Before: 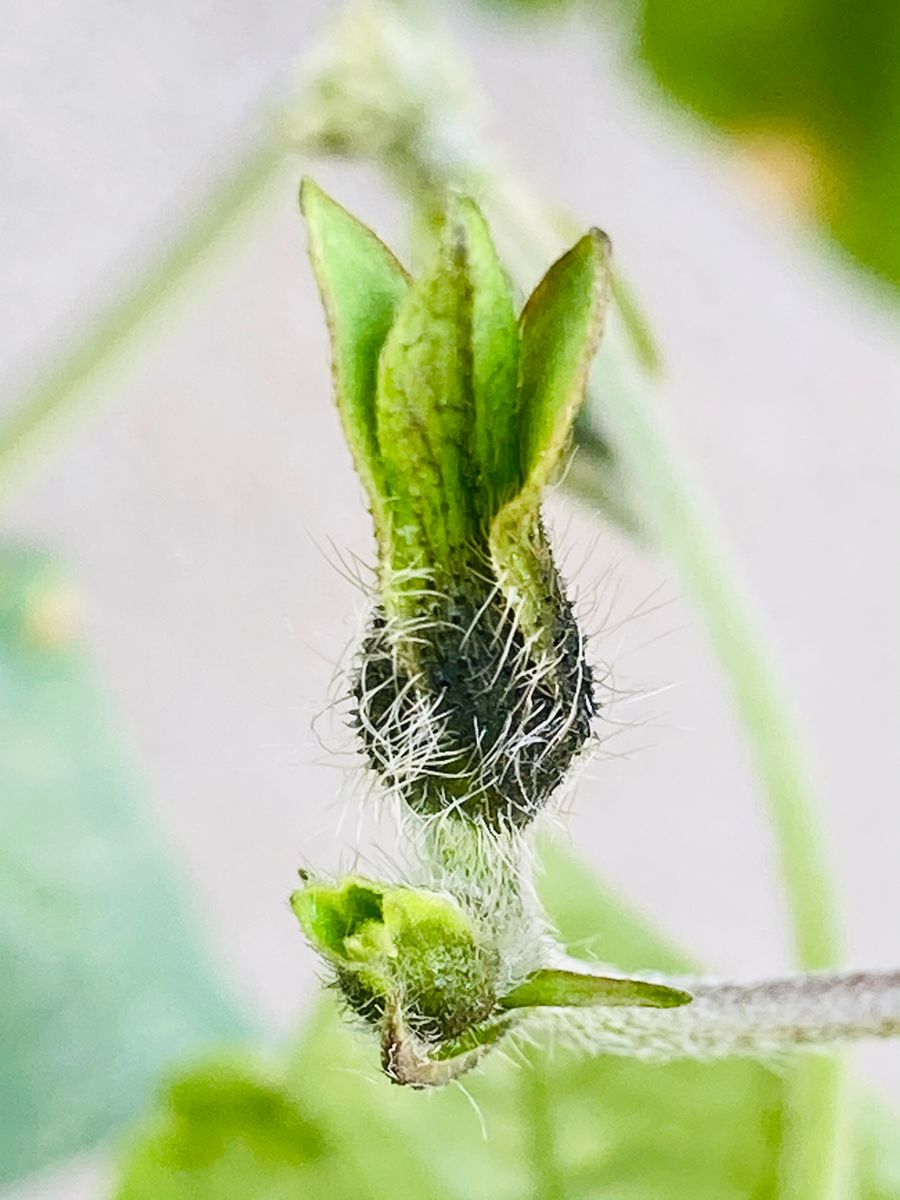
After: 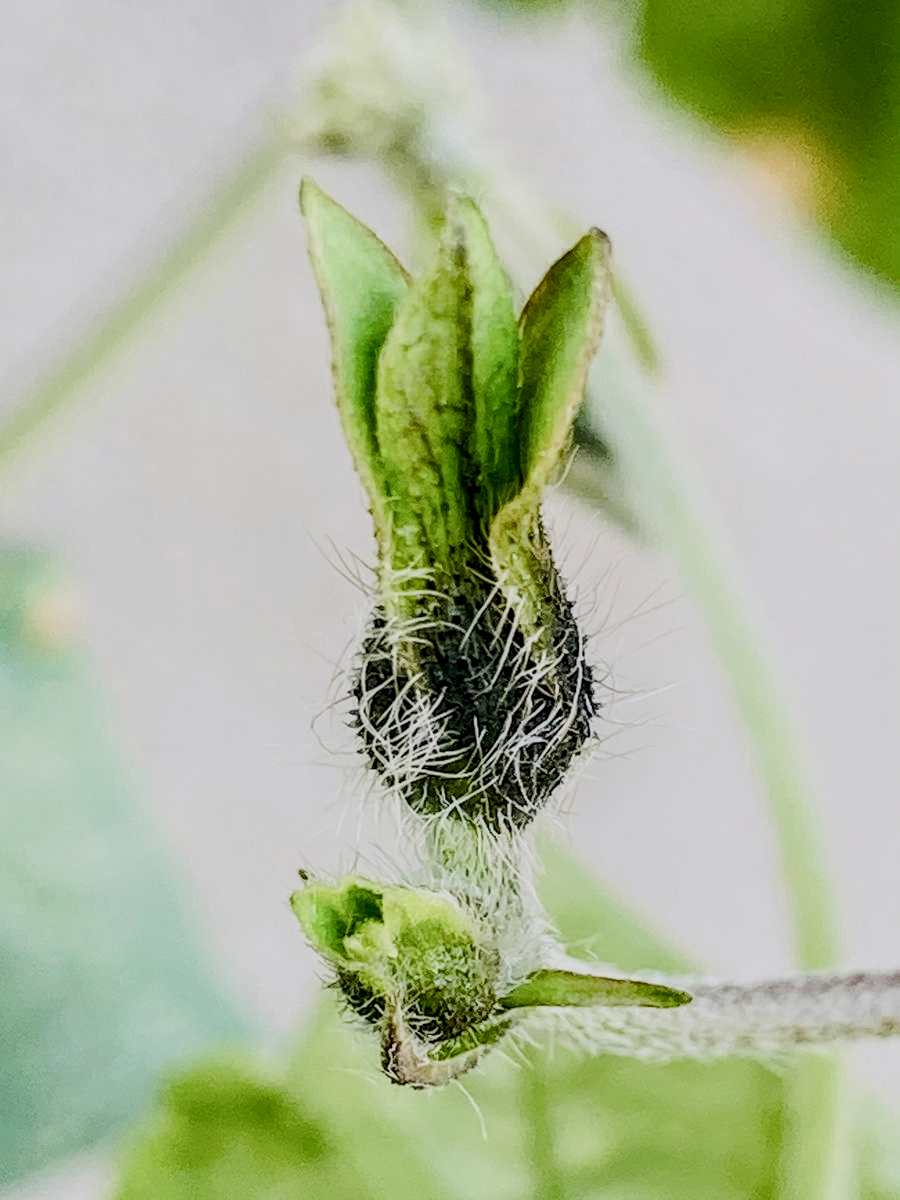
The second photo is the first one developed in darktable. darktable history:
local contrast: detail 150%
filmic rgb: black relative exposure -7.65 EV, white relative exposure 4.56 EV, hardness 3.61, add noise in highlights 0.002, preserve chrominance luminance Y, color science v3 (2019), use custom middle-gray values true, contrast in highlights soft
exposure: exposure -0.111 EV, compensate highlight preservation false
shadows and highlights: shadows 0.892, highlights 38.58
